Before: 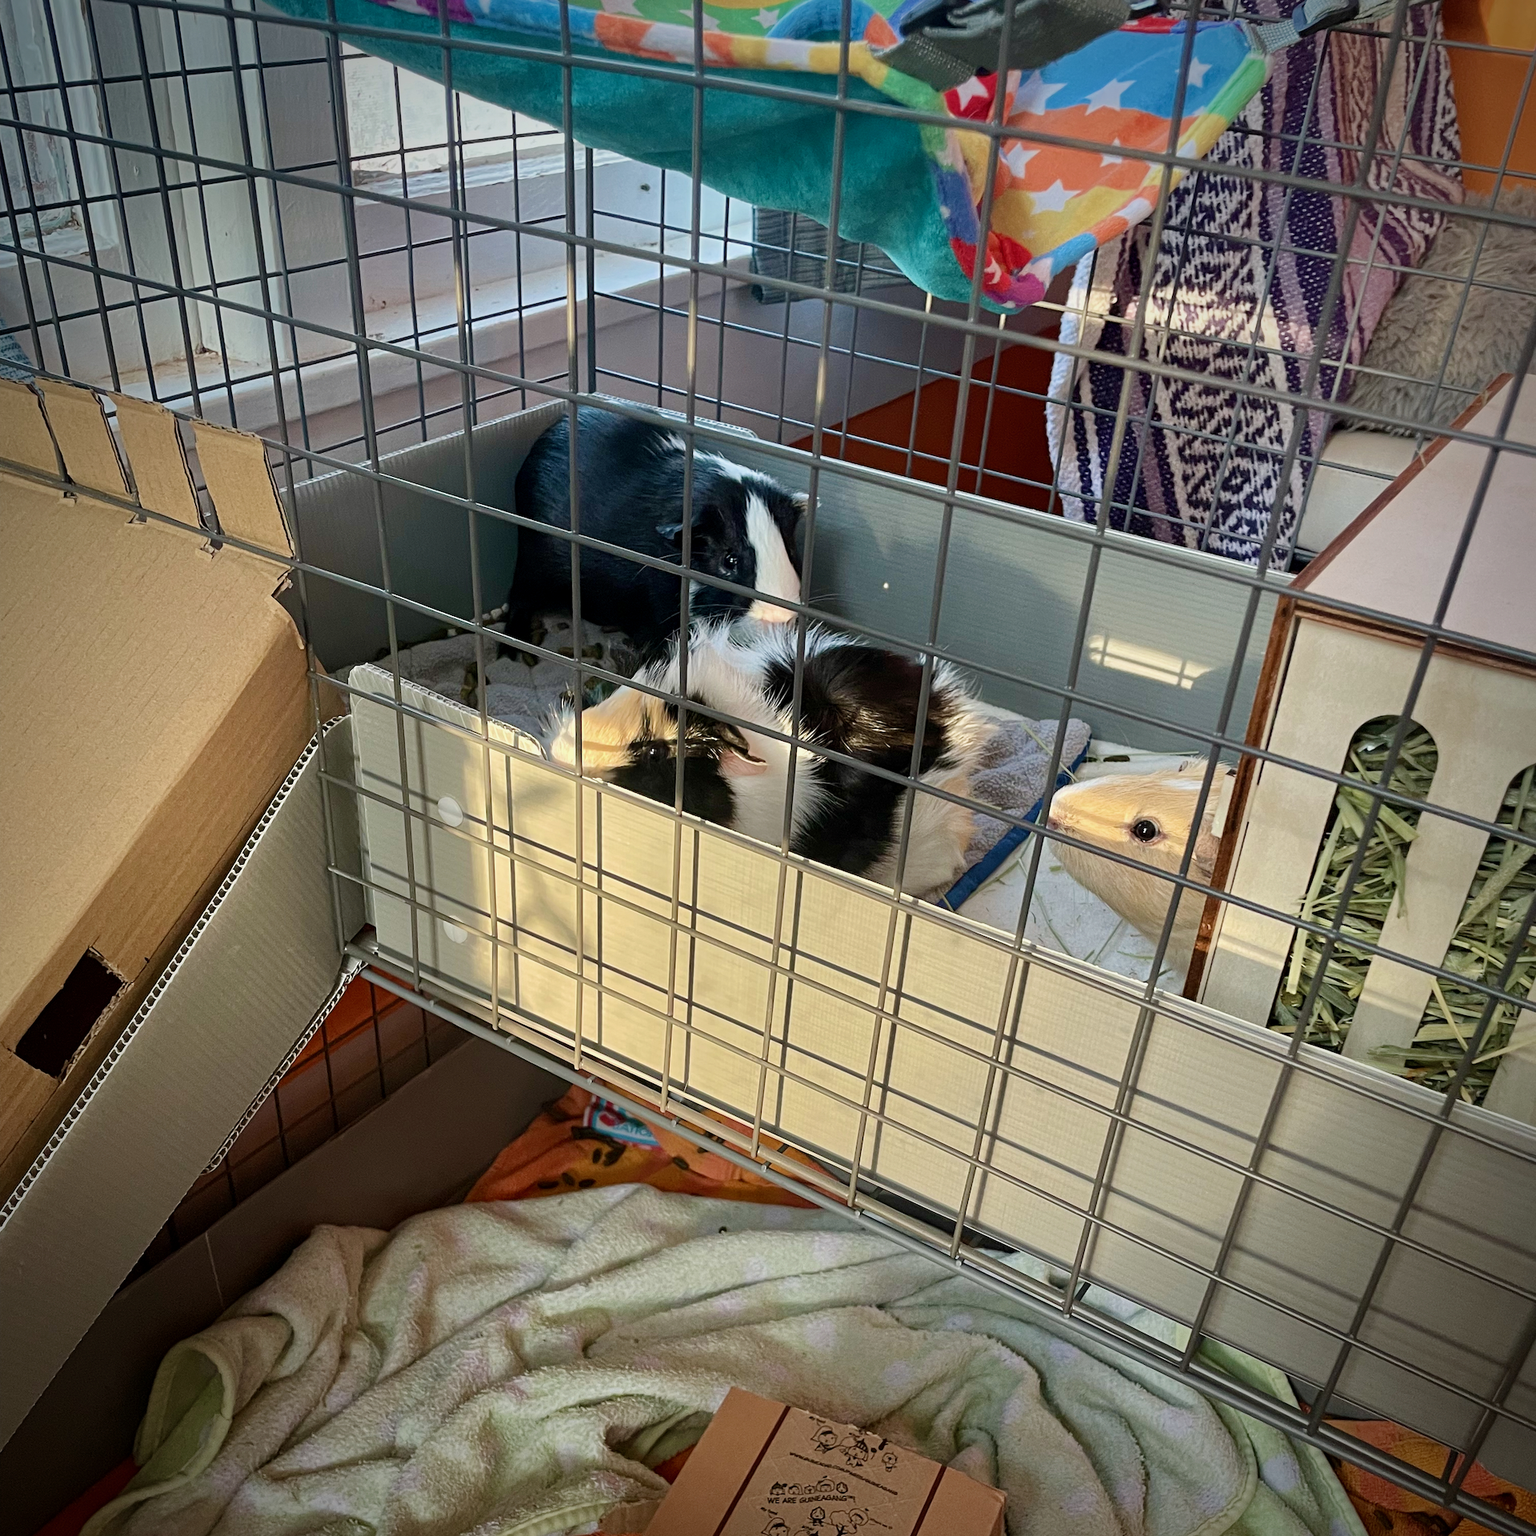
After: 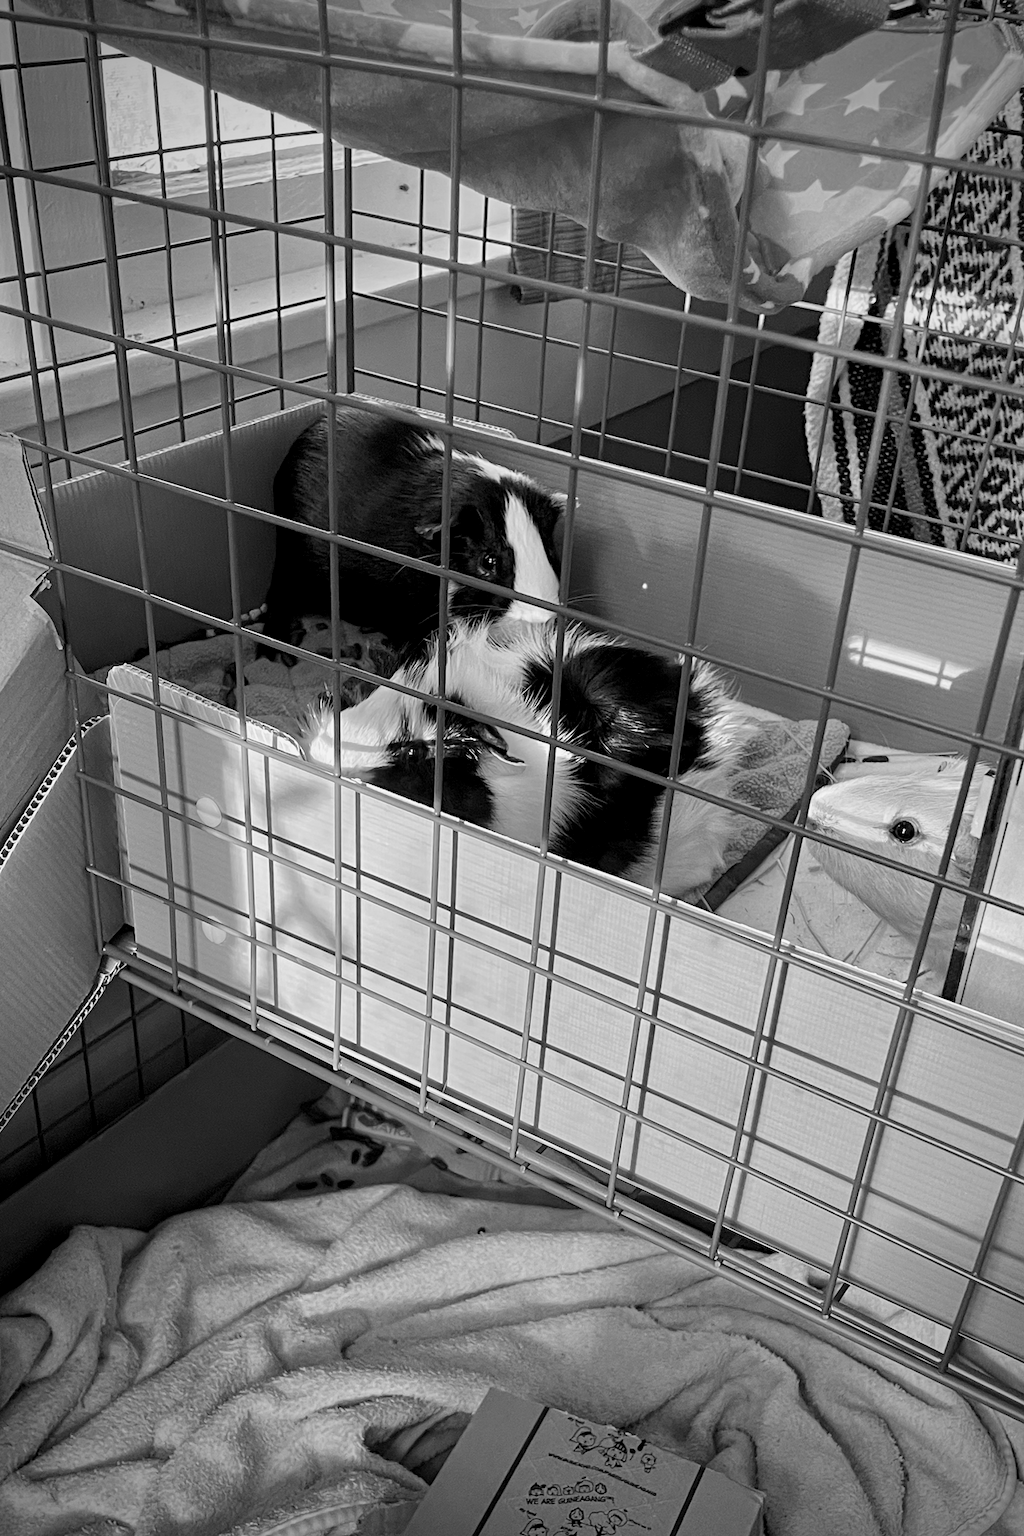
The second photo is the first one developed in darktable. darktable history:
exposure: compensate highlight preservation false
monochrome: a -3.63, b -0.465
crop and rotate: left 15.754%, right 17.579%
